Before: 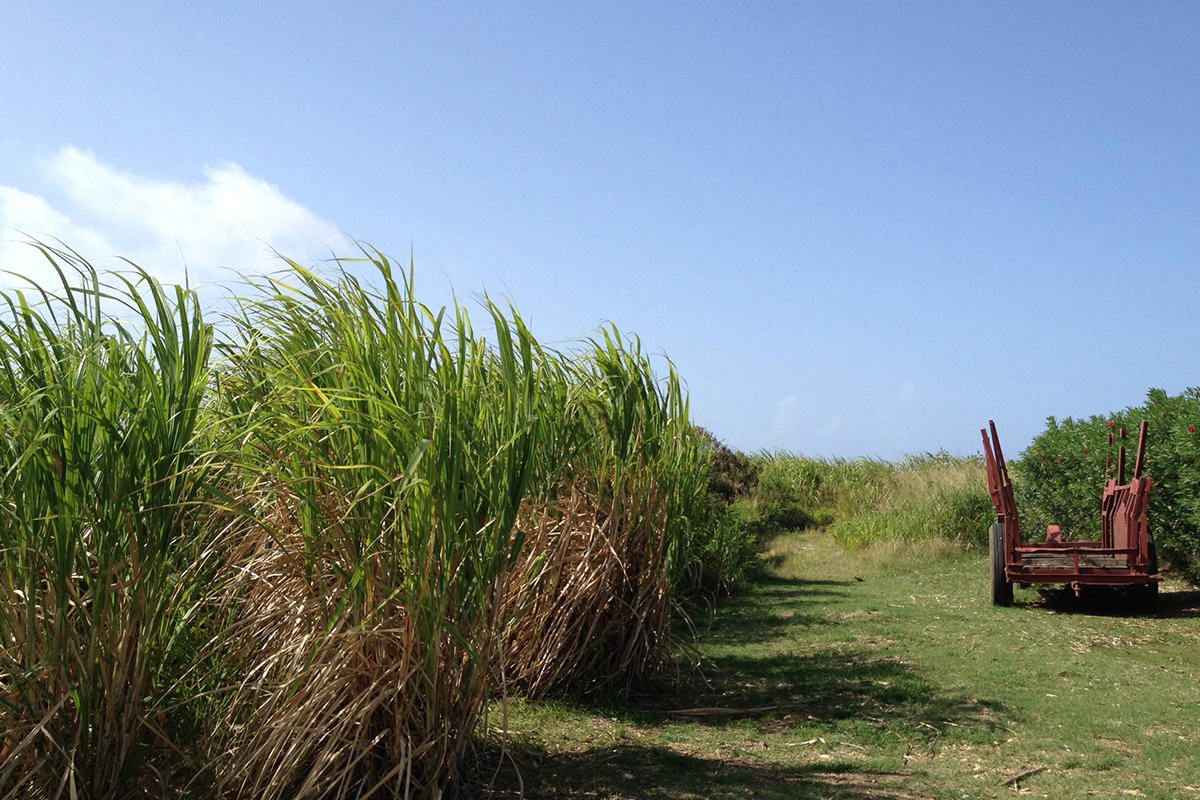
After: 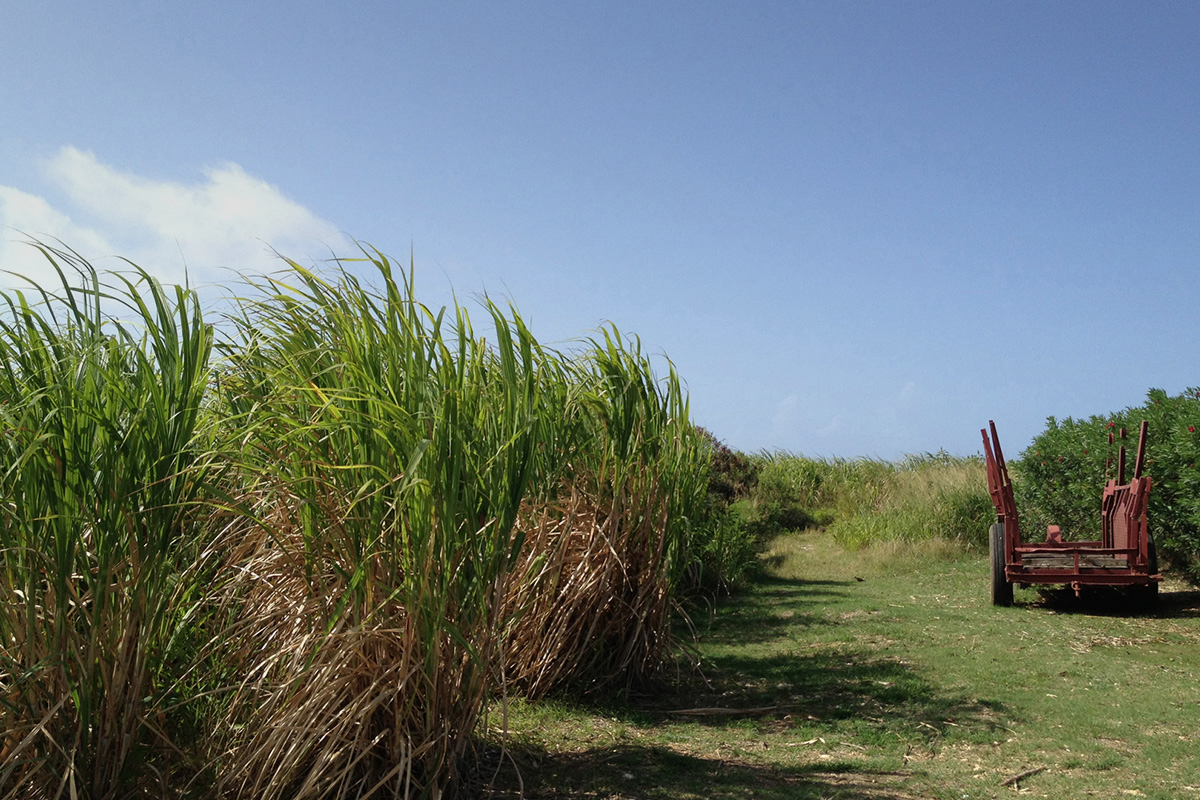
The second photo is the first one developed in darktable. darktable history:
graduated density: on, module defaults
color balance rgb: perceptual saturation grading › global saturation -1%
